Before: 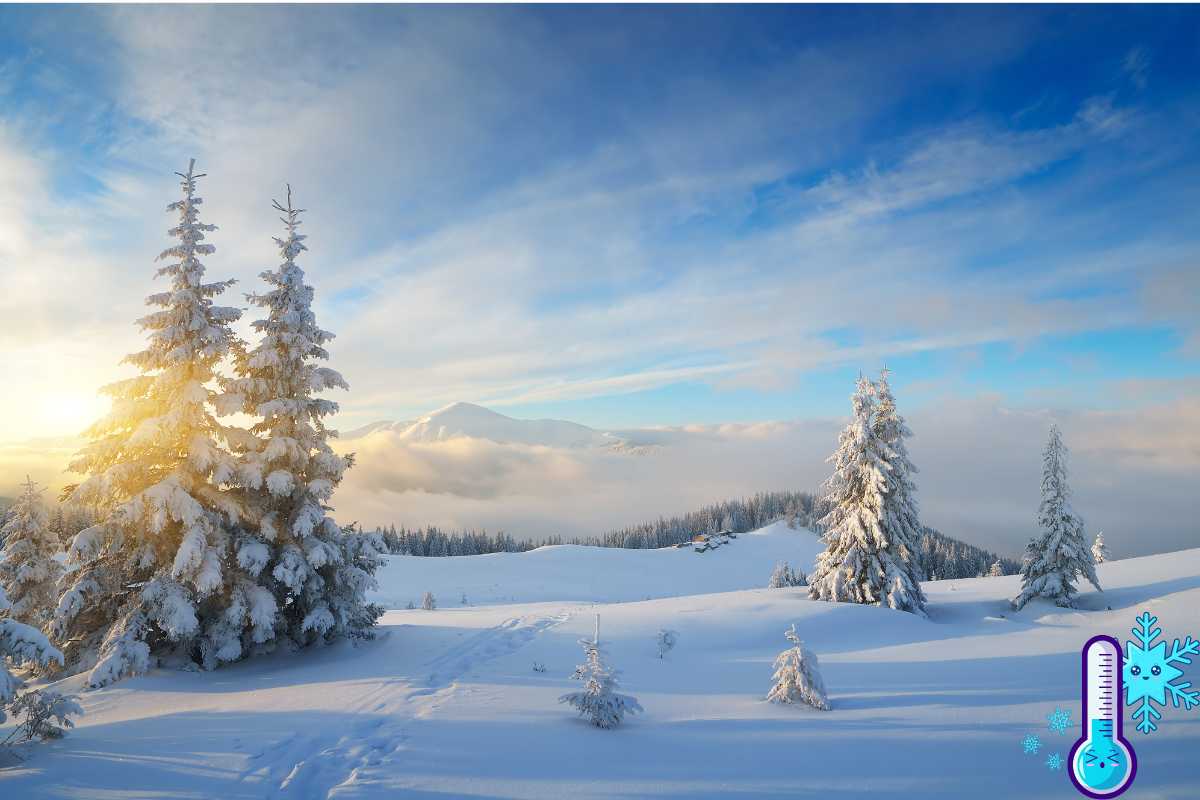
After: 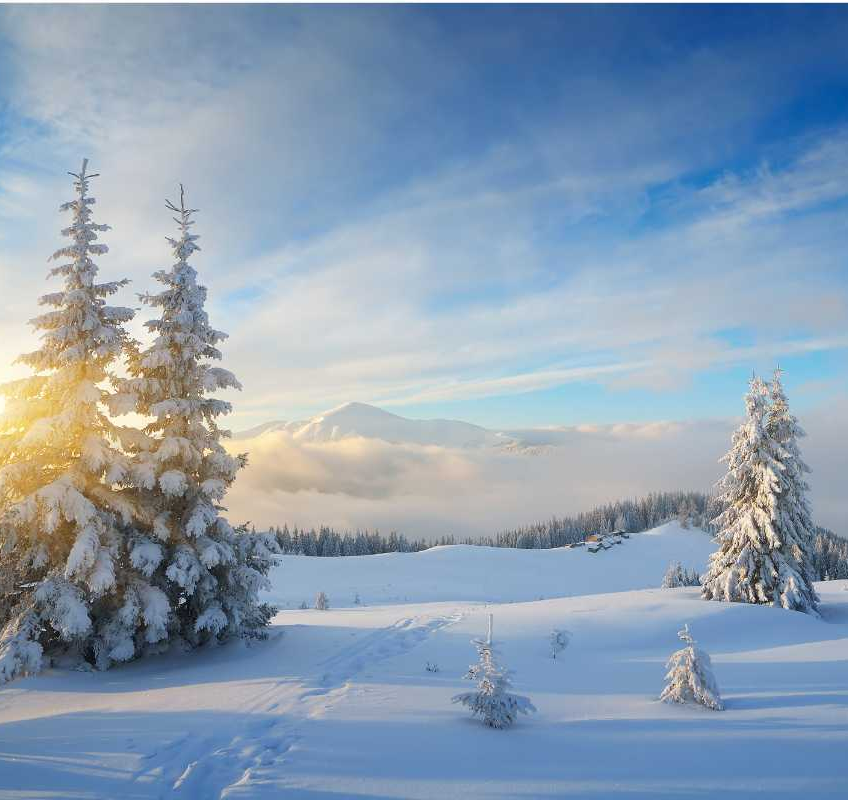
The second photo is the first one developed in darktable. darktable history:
crop and rotate: left 8.978%, right 20.326%
